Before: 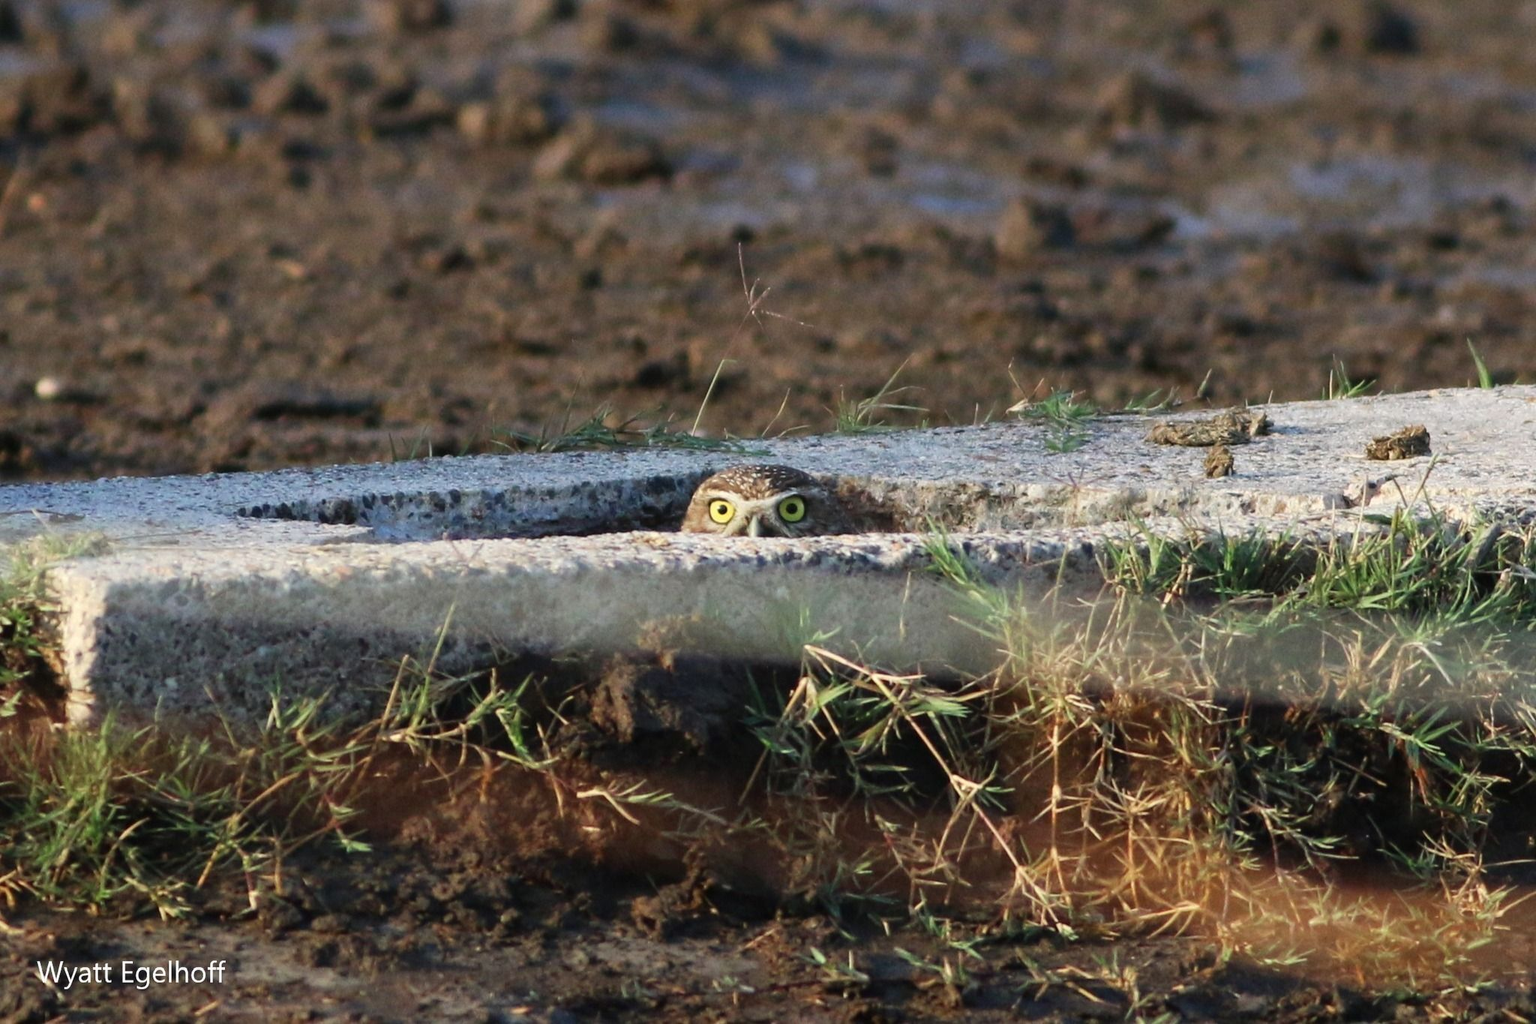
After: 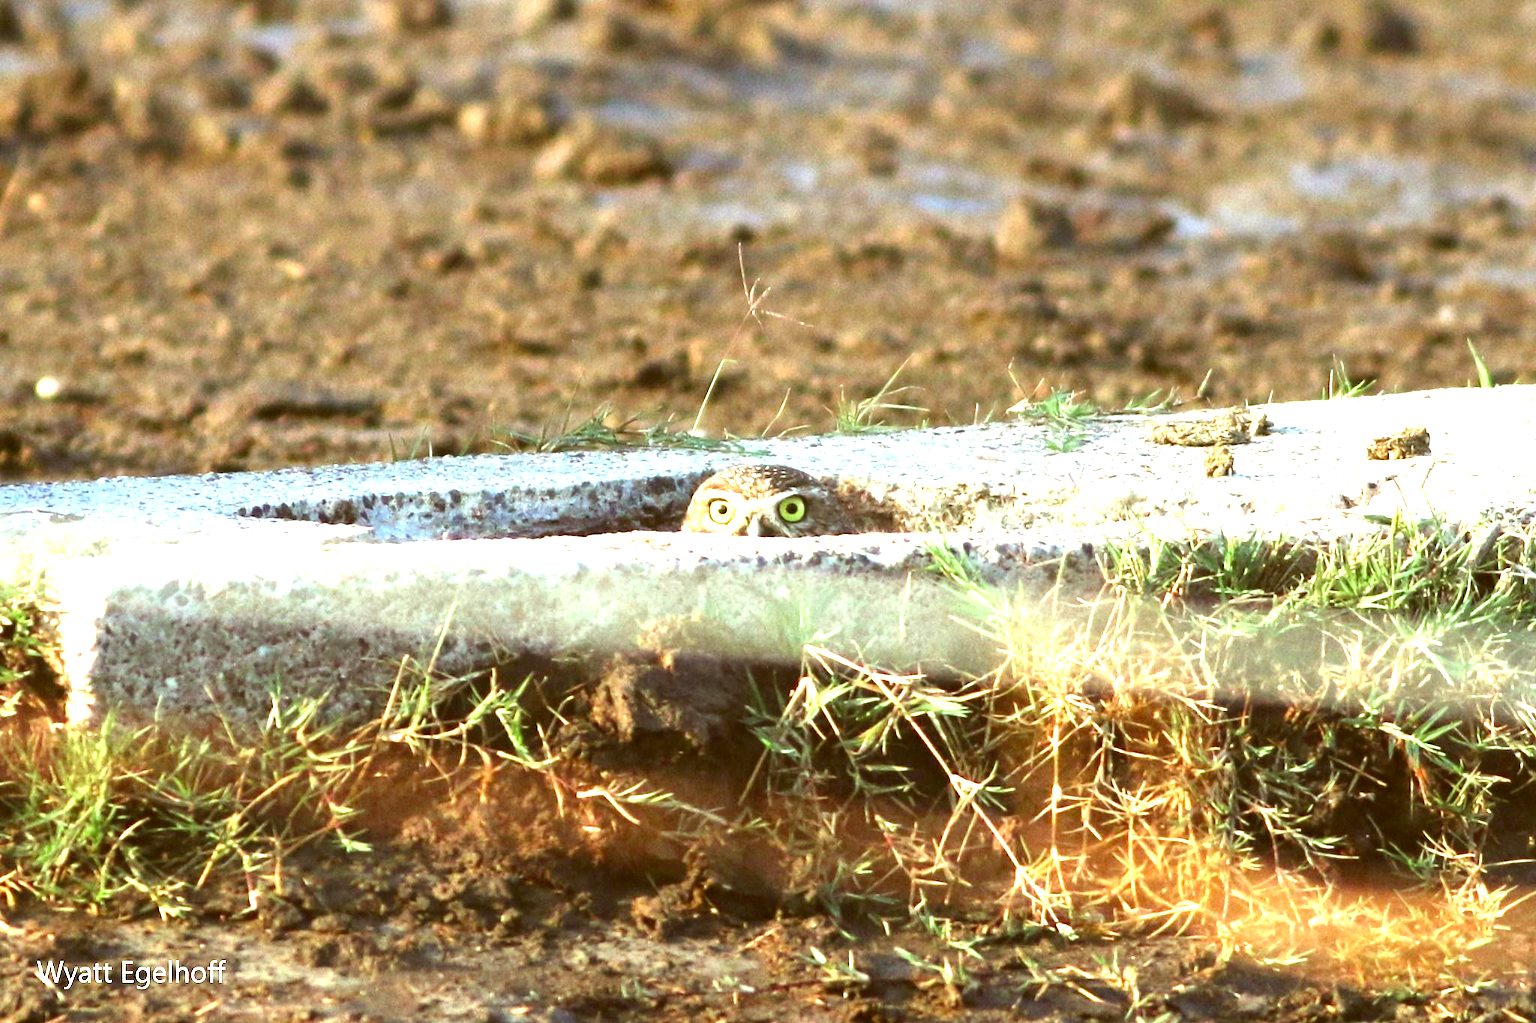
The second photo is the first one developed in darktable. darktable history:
exposure: exposure 1.989 EV, compensate highlight preservation false
color correction: highlights a* -6.07, highlights b* 9.38, shadows a* 10.82, shadows b* 23.31
